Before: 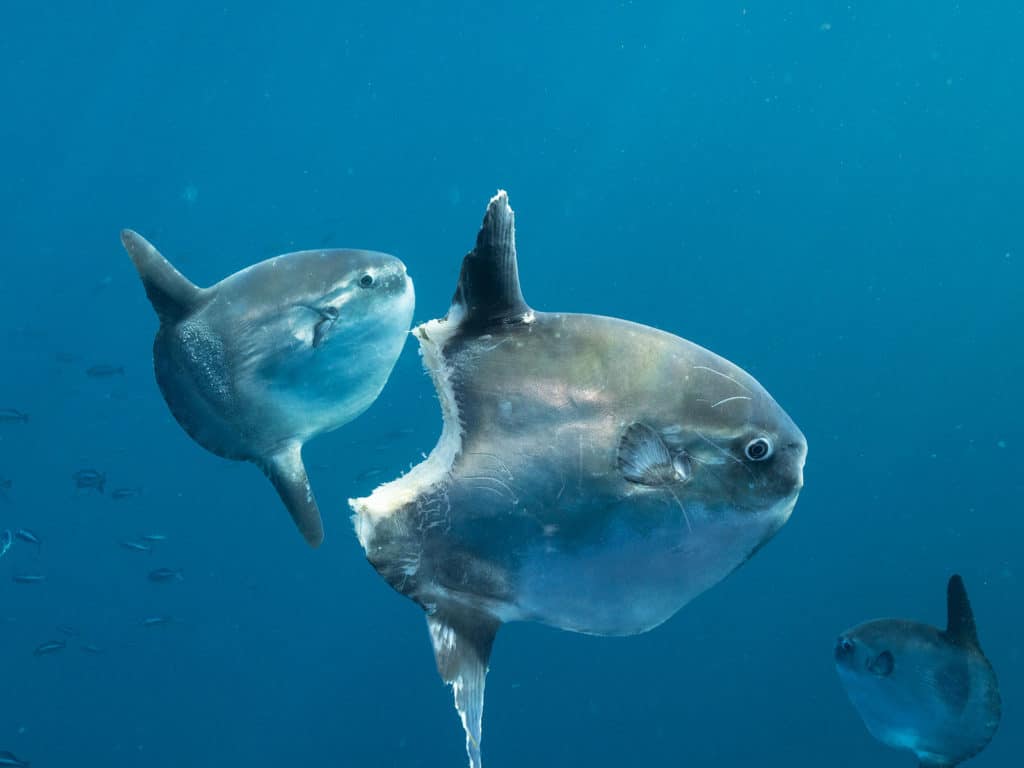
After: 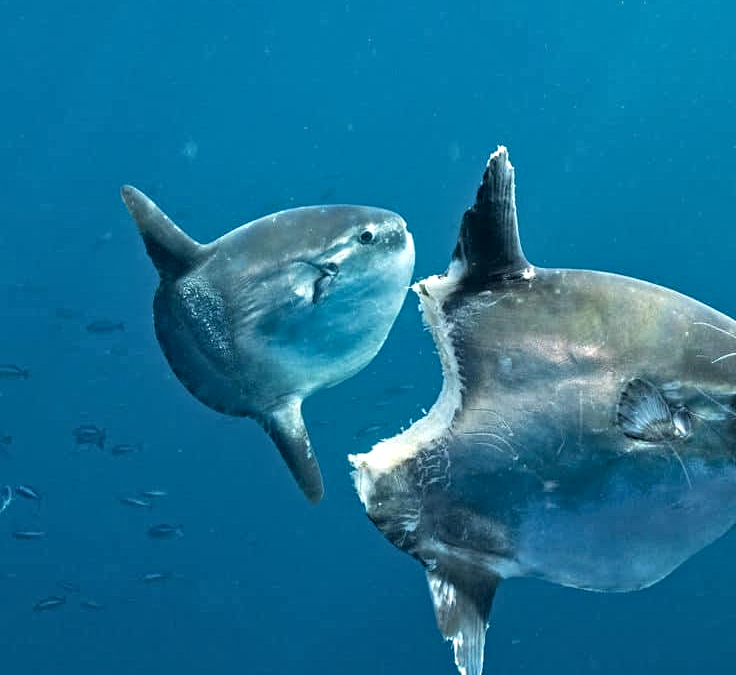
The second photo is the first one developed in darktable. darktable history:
contrast equalizer: octaves 7, y [[0.506, 0.531, 0.562, 0.606, 0.638, 0.669], [0.5 ×6], [0.5 ×6], [0 ×6], [0 ×6]]
crop: top 5.803%, right 27.864%, bottom 5.804%
